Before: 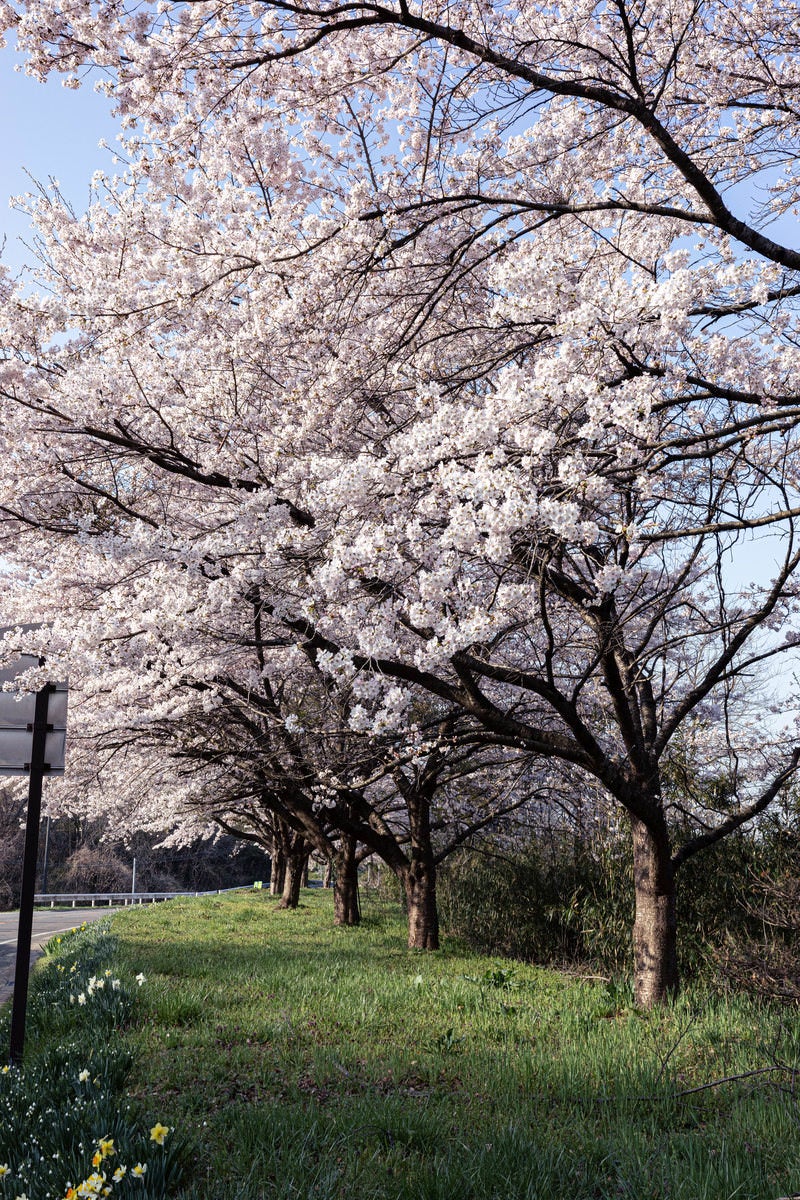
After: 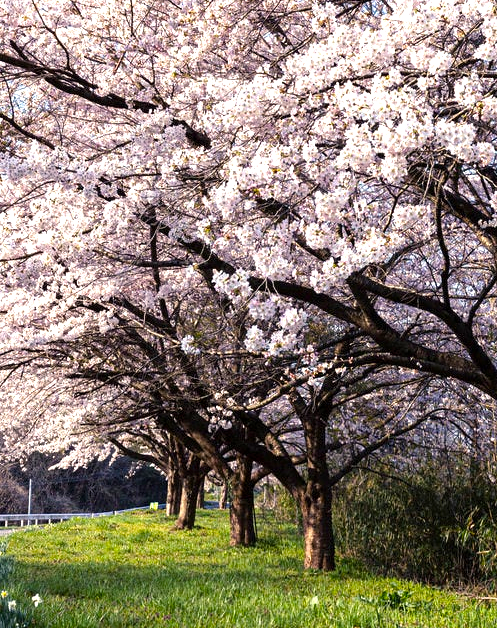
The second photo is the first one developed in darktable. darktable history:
crop: left 13.013%, top 31.601%, right 24.801%, bottom 16.018%
color balance rgb: highlights gain › chroma 1.033%, highlights gain › hue 60.24°, linear chroma grading › mid-tones 7.396%, perceptual saturation grading › global saturation 31.324%, perceptual brilliance grading › global brilliance 18.664%, global vibrance 20%
